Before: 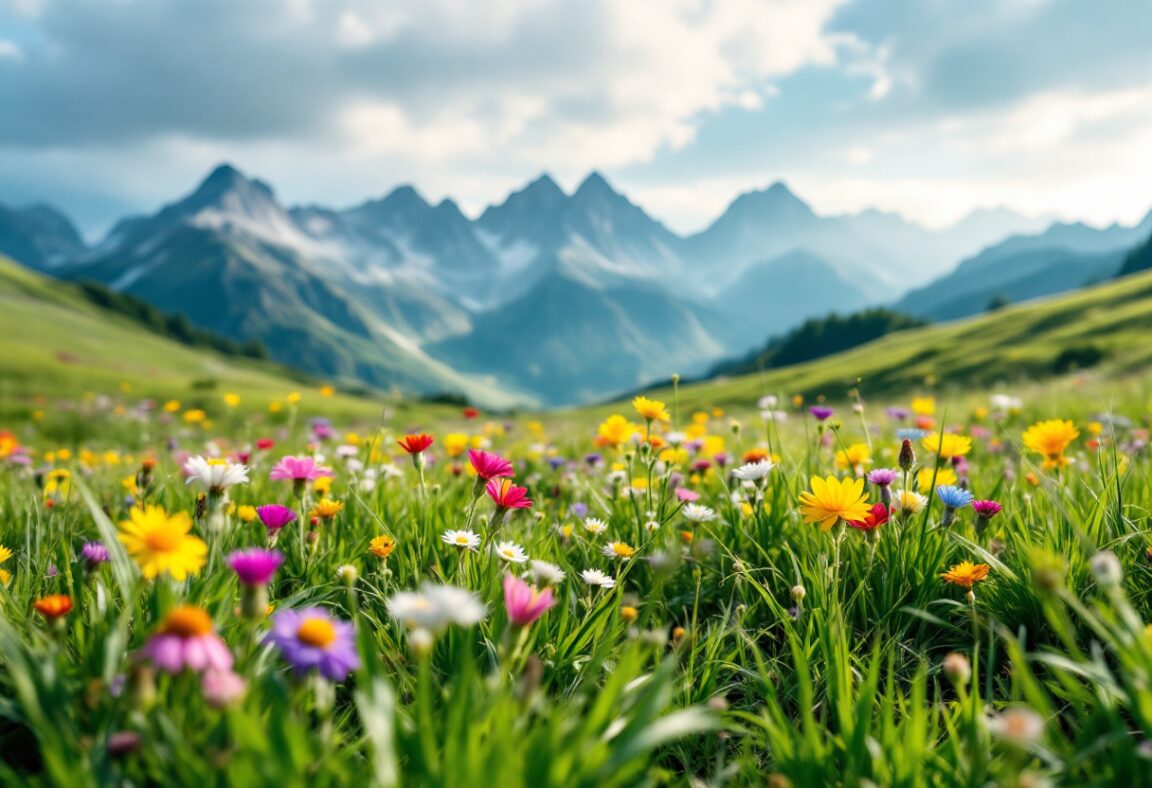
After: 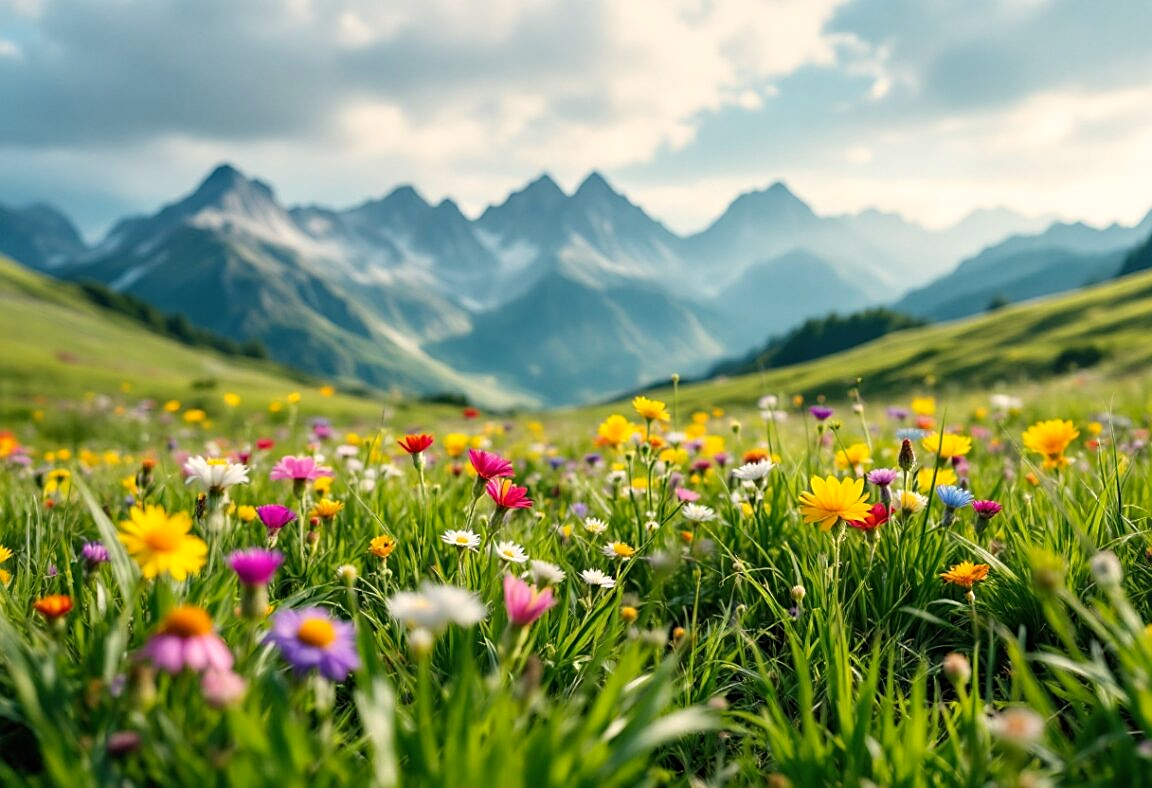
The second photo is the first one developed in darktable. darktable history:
sharpen: on, module defaults
color calibration: x 0.334, y 0.349, temperature 5426 K
